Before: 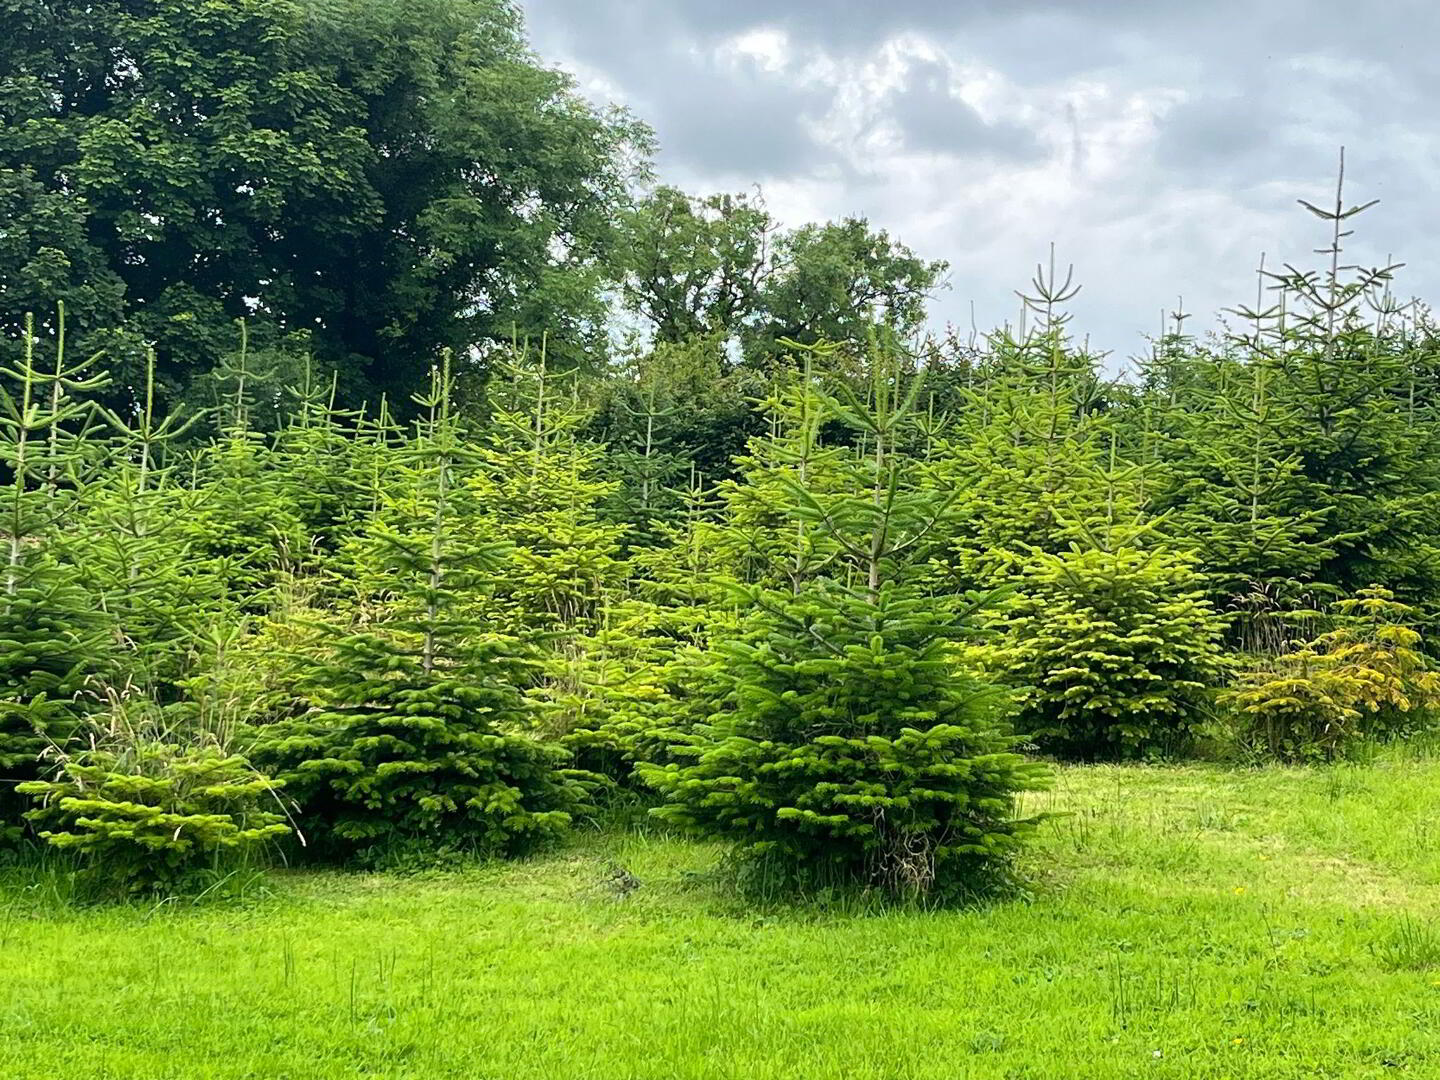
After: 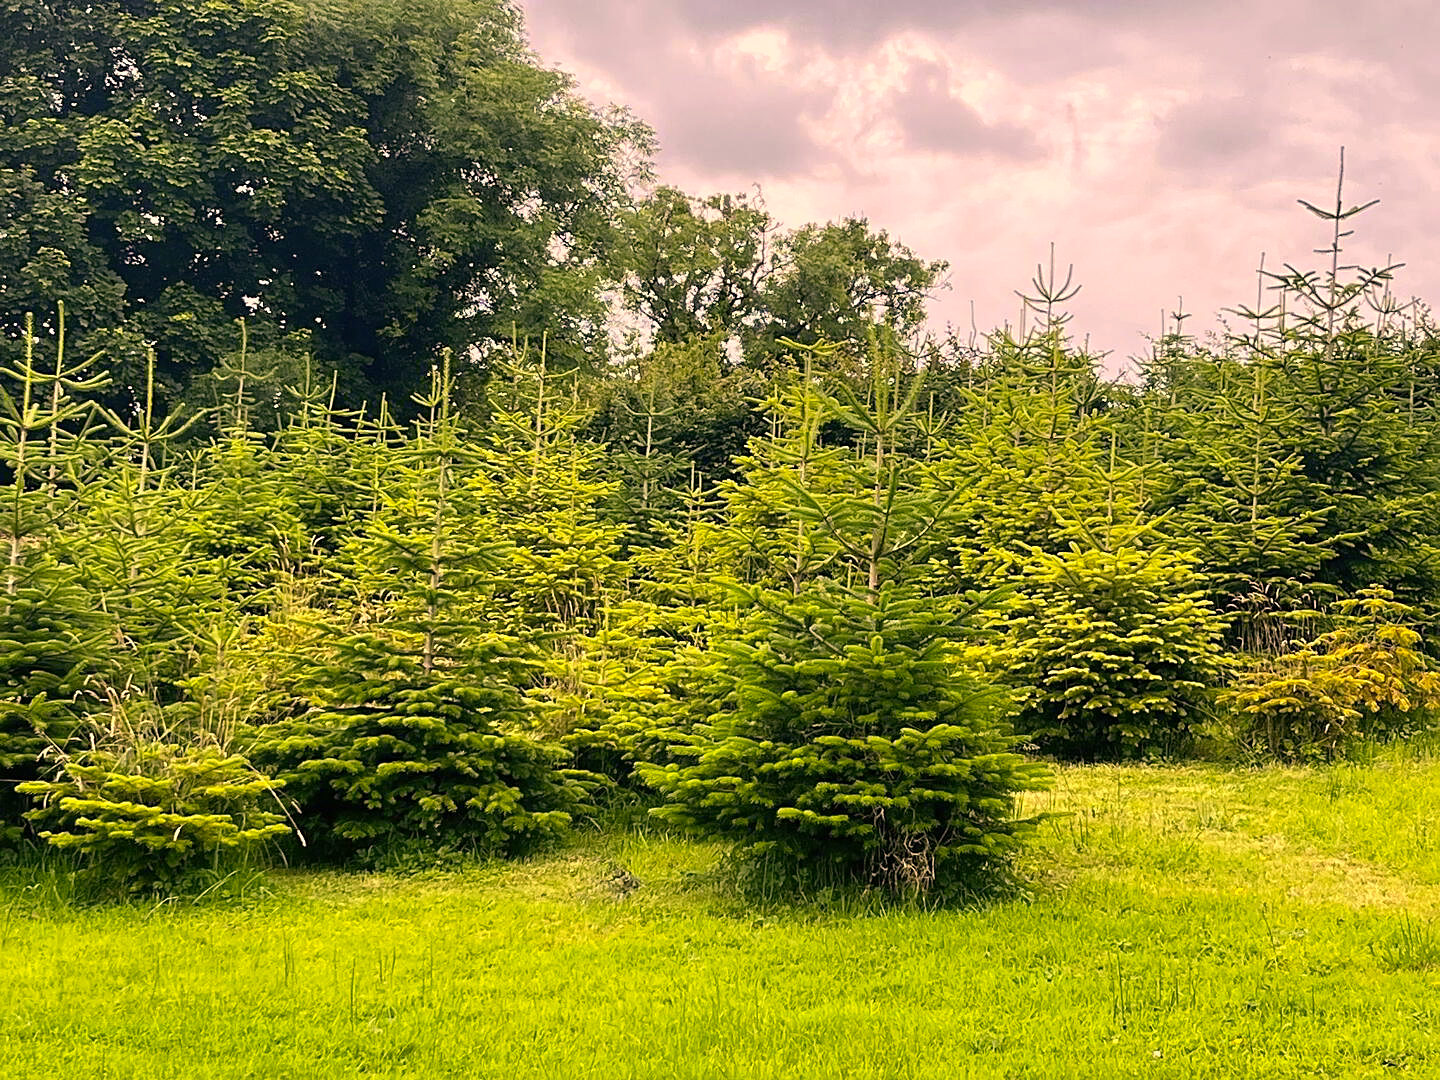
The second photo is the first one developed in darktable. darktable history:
color correction: highlights a* 21.16, highlights b* 19.61
sharpen: radius 1.864, amount 0.398, threshold 1.271
